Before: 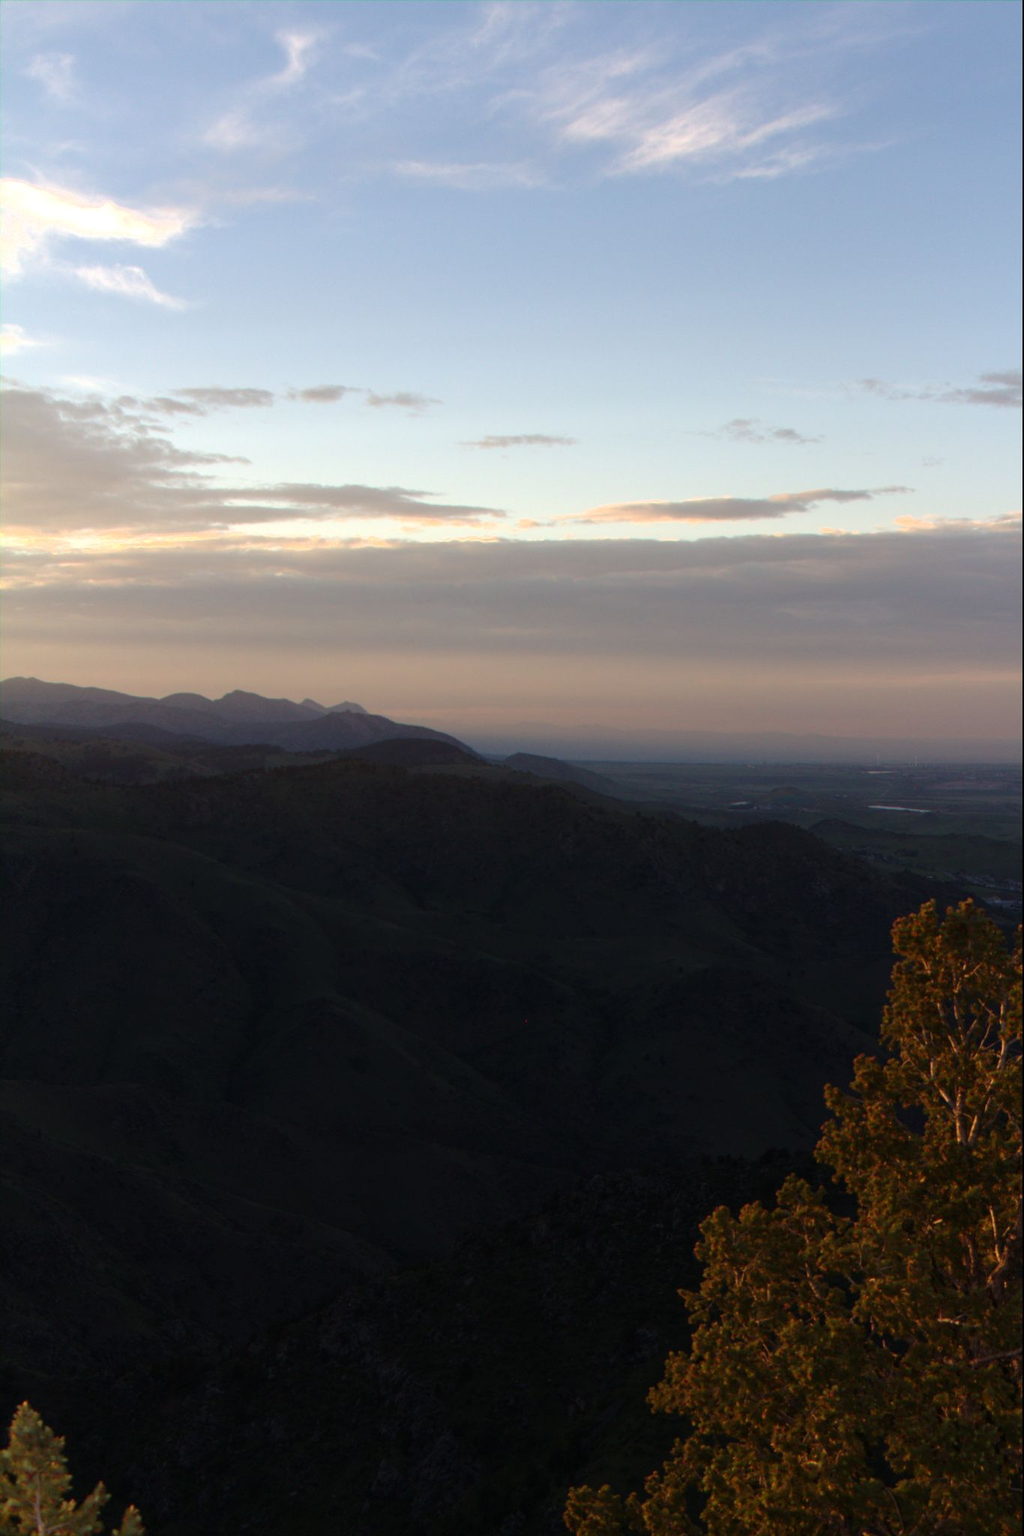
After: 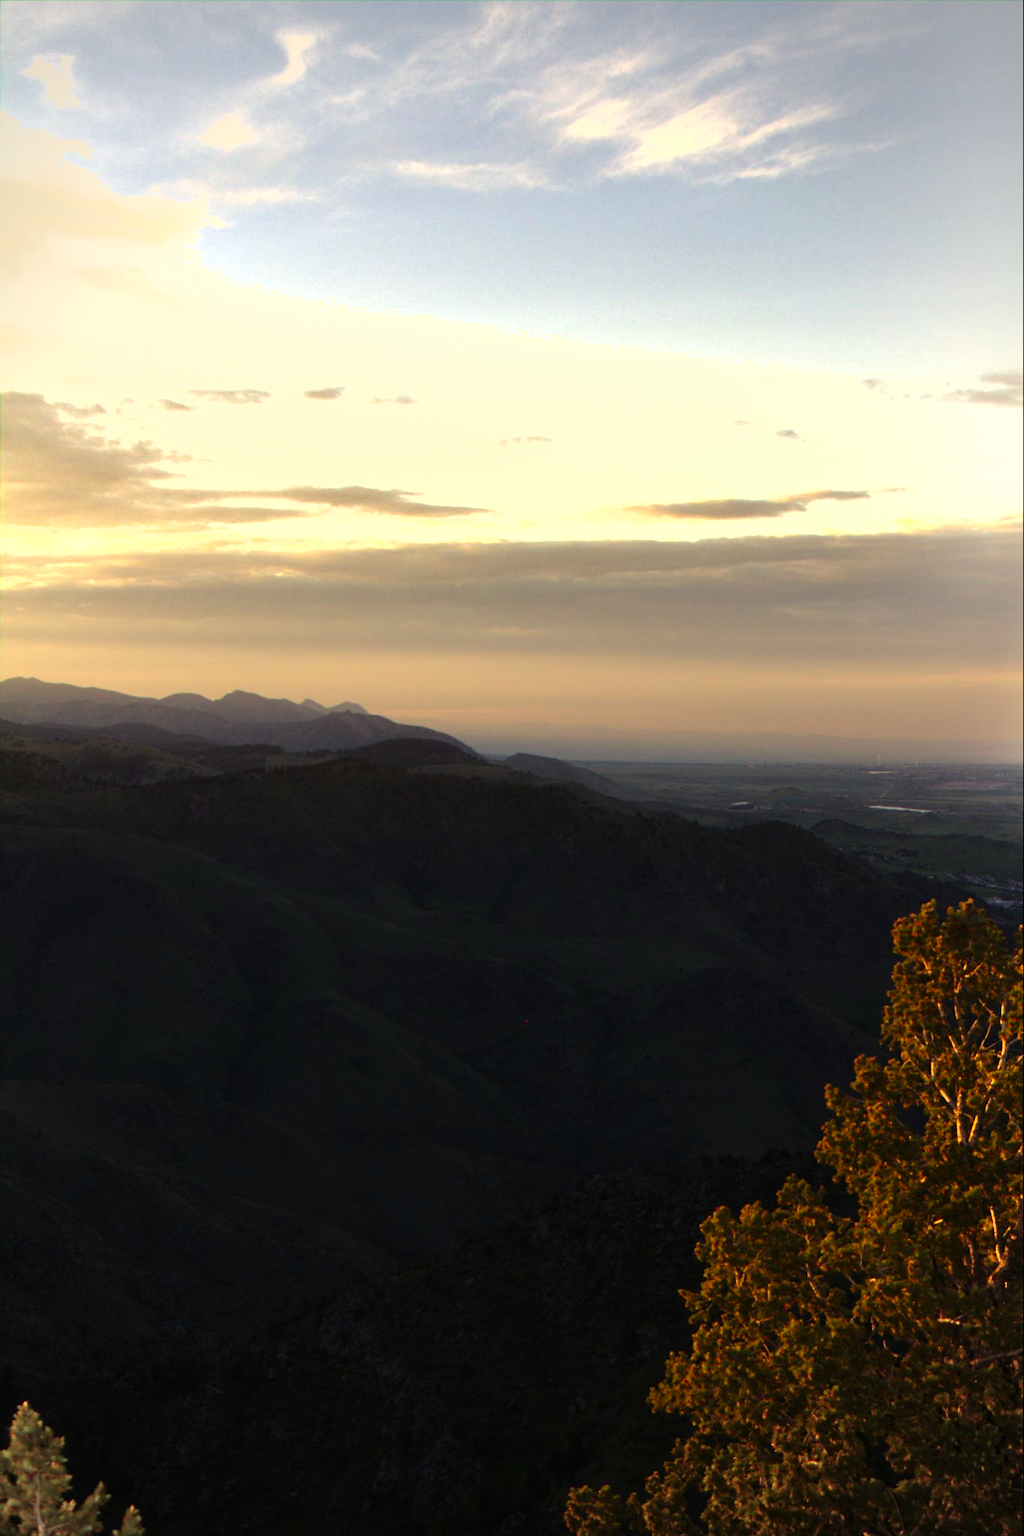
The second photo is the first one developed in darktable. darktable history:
tone equalizer: -8 EV -0.721 EV, -7 EV -0.69 EV, -6 EV -0.624 EV, -5 EV -0.417 EV, -3 EV 0.38 EV, -2 EV 0.6 EV, -1 EV 0.697 EV, +0 EV 0.757 EV, mask exposure compensation -0.485 EV
color correction: highlights a* 2.64, highlights b* 23.47
shadows and highlights: soften with gaussian
vignetting: fall-off radius 61.23%
